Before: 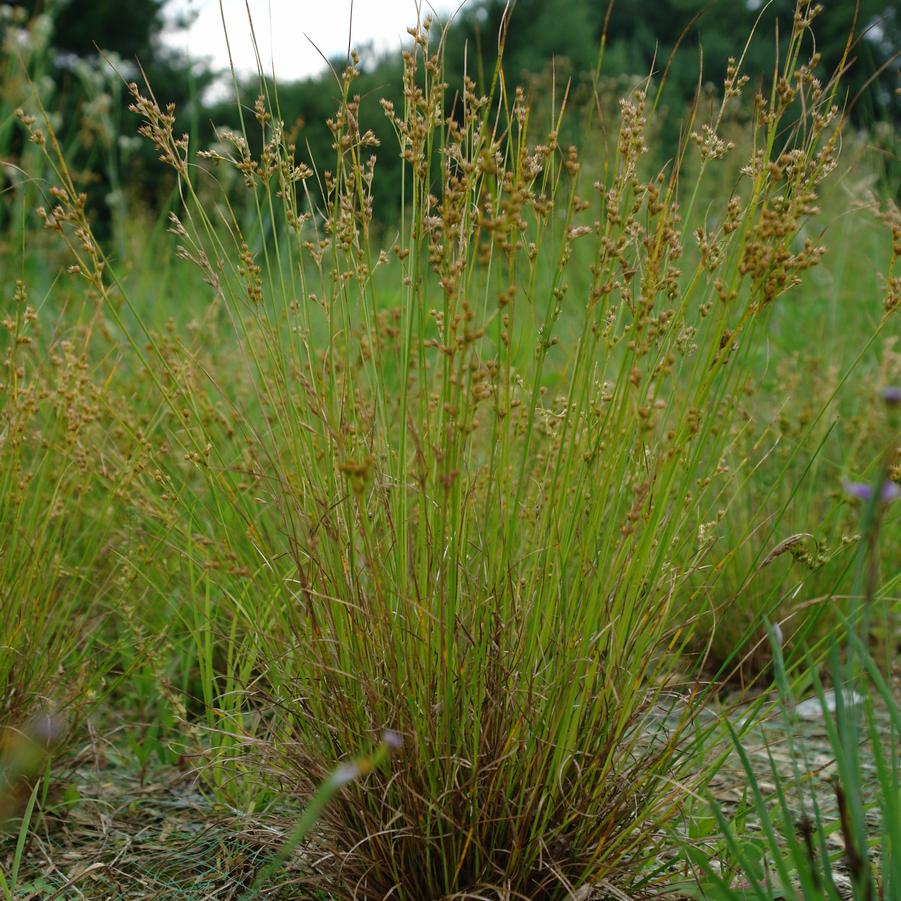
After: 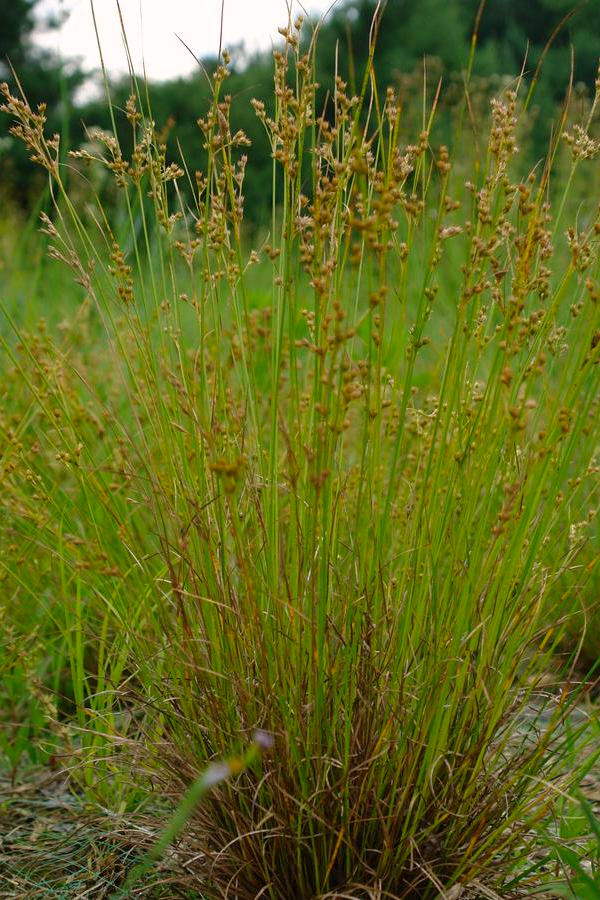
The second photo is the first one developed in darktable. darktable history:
crop and rotate: left 14.385%, right 18.948%
color correction: highlights a* 3.22, highlights b* 1.93, saturation 1.19
